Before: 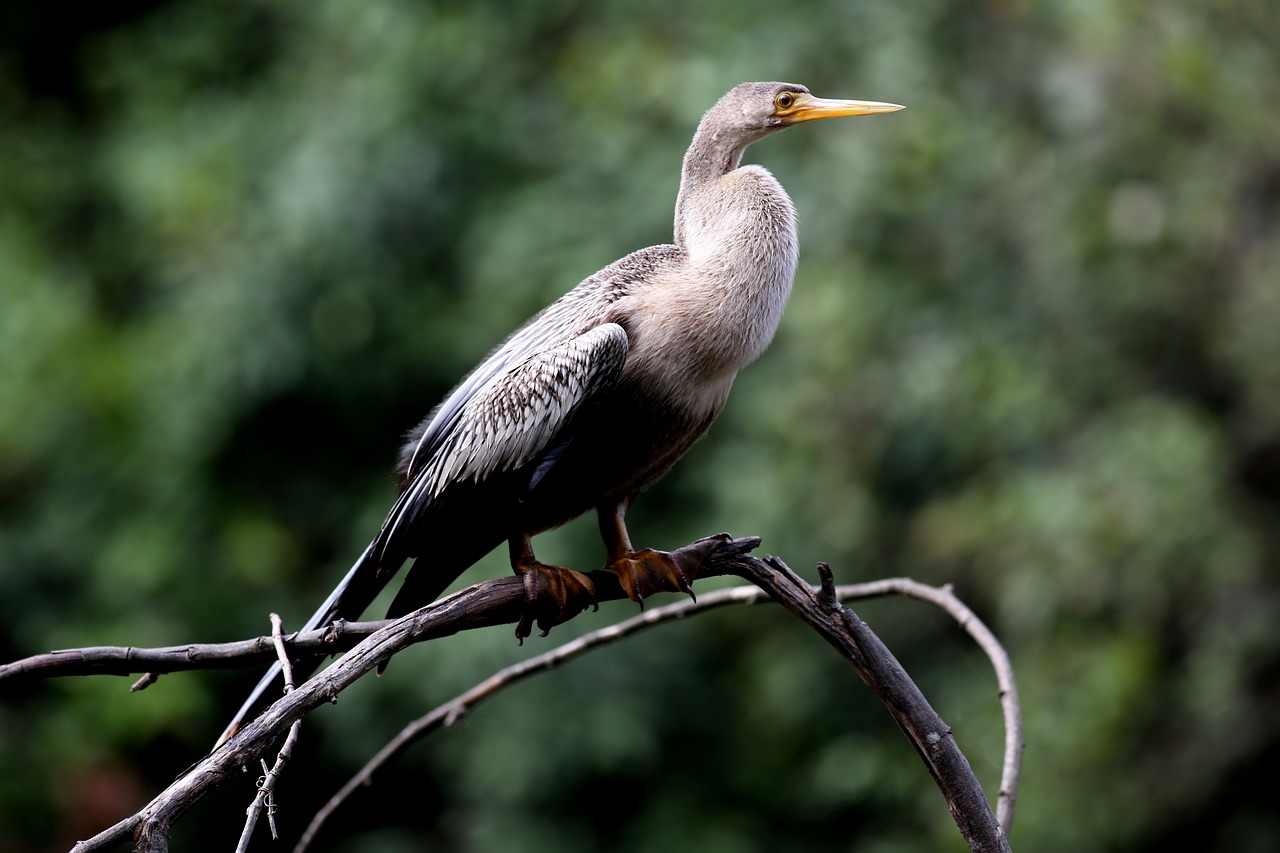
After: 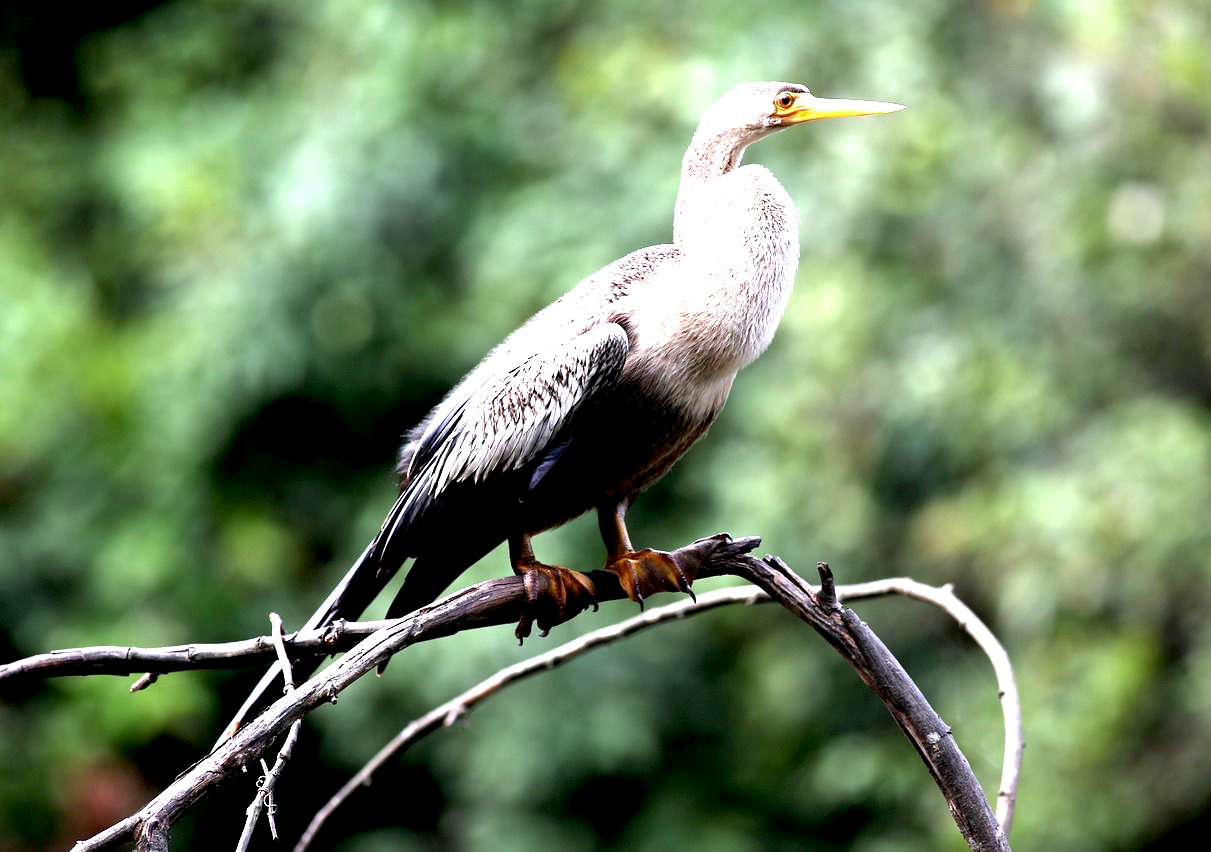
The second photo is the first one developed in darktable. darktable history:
crop and rotate: left 0%, right 5.379%
exposure: black level correction 0.001, exposure 1.849 EV, compensate highlight preservation false
